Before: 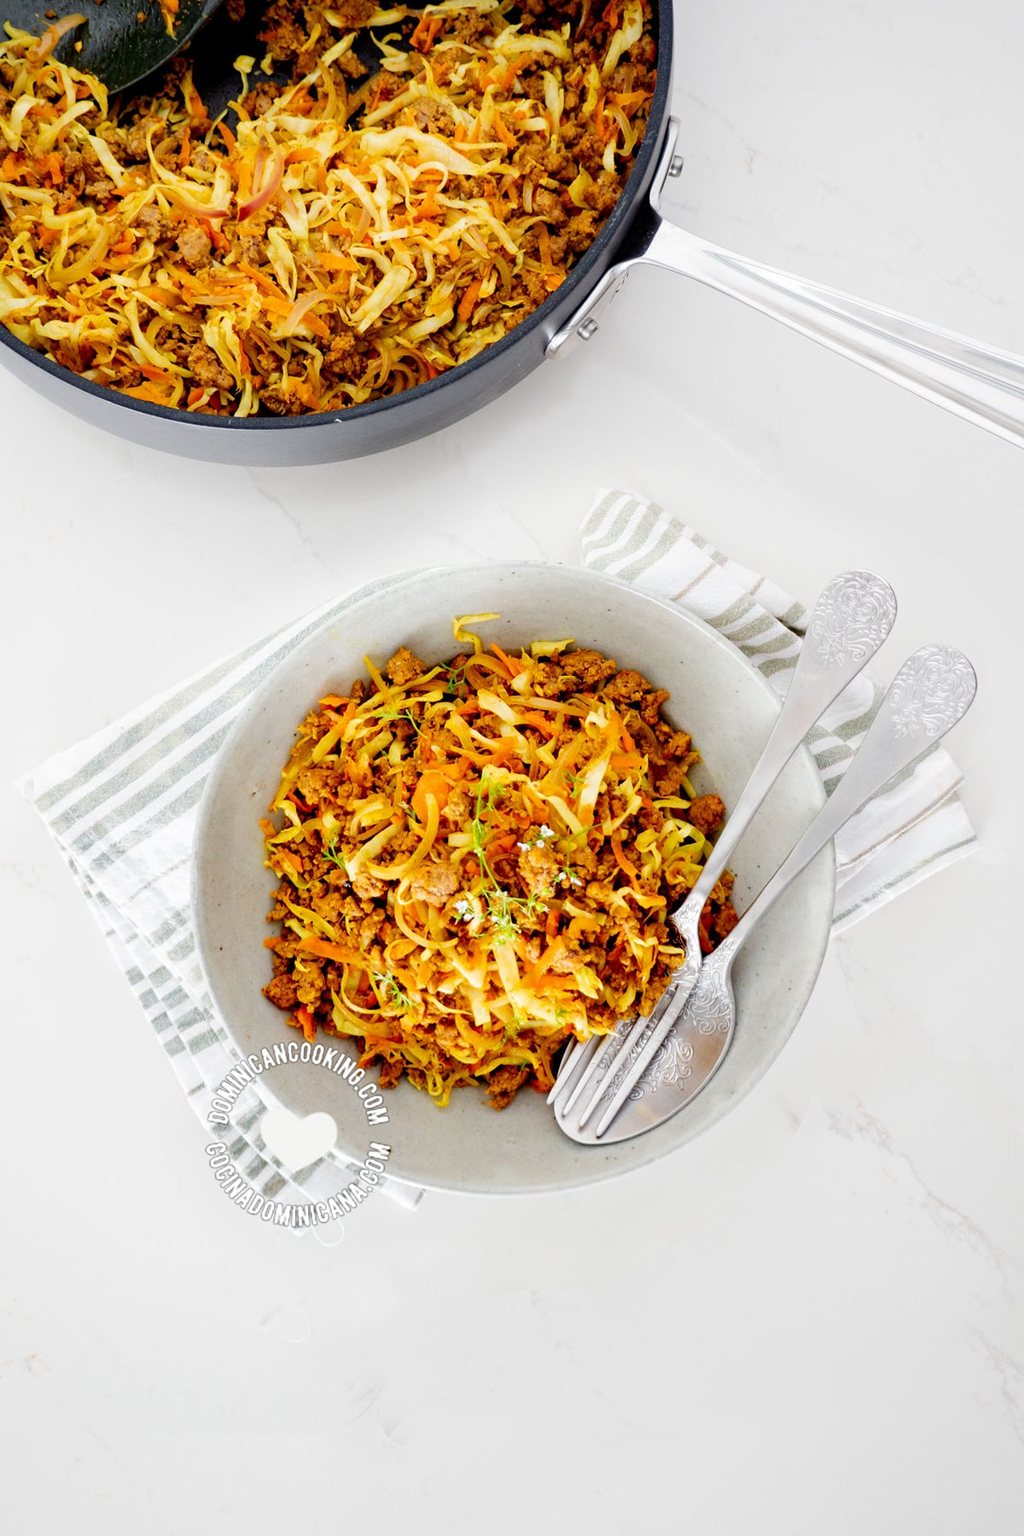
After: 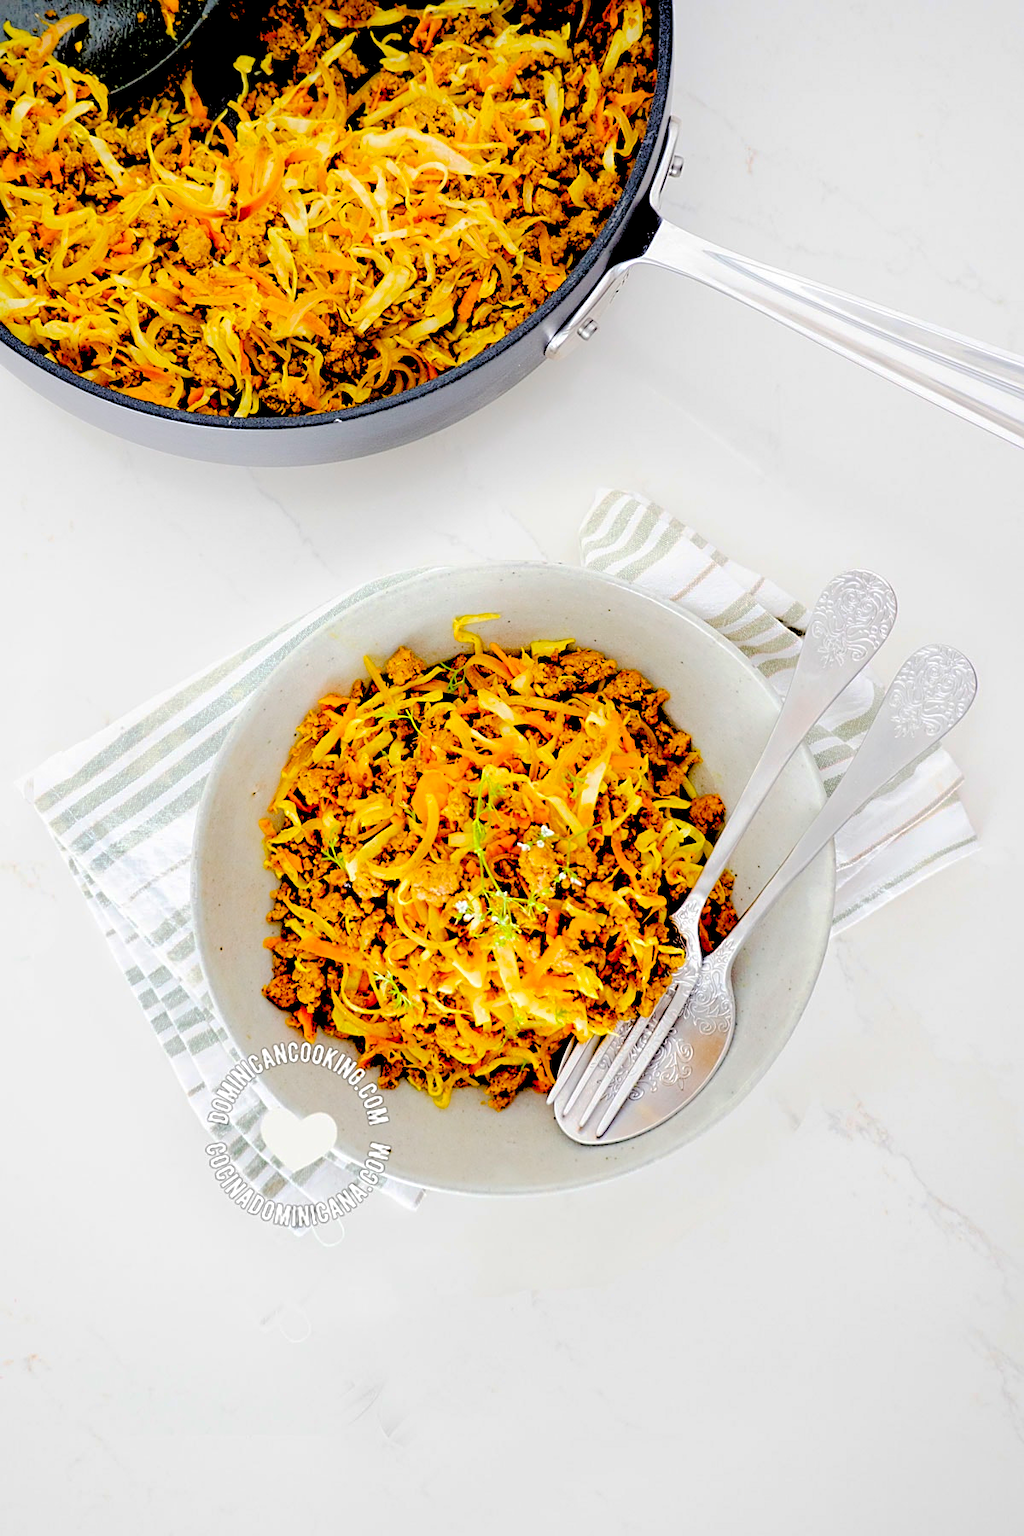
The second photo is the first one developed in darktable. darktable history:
color balance rgb: perceptual saturation grading › global saturation 30%, global vibrance 20%
sharpen: on, module defaults
tone curve: curves: ch0 [(0, 0) (0.003, 0.002) (0.011, 0.006) (0.025, 0.013) (0.044, 0.019) (0.069, 0.032) (0.1, 0.056) (0.136, 0.095) (0.177, 0.144) (0.224, 0.193) (0.277, 0.26) (0.335, 0.331) (0.399, 0.405) (0.468, 0.479) (0.543, 0.552) (0.623, 0.624) (0.709, 0.699) (0.801, 0.772) (0.898, 0.856) (1, 1)], preserve colors none
rgb levels: levels [[0.027, 0.429, 0.996], [0, 0.5, 1], [0, 0.5, 1]]
